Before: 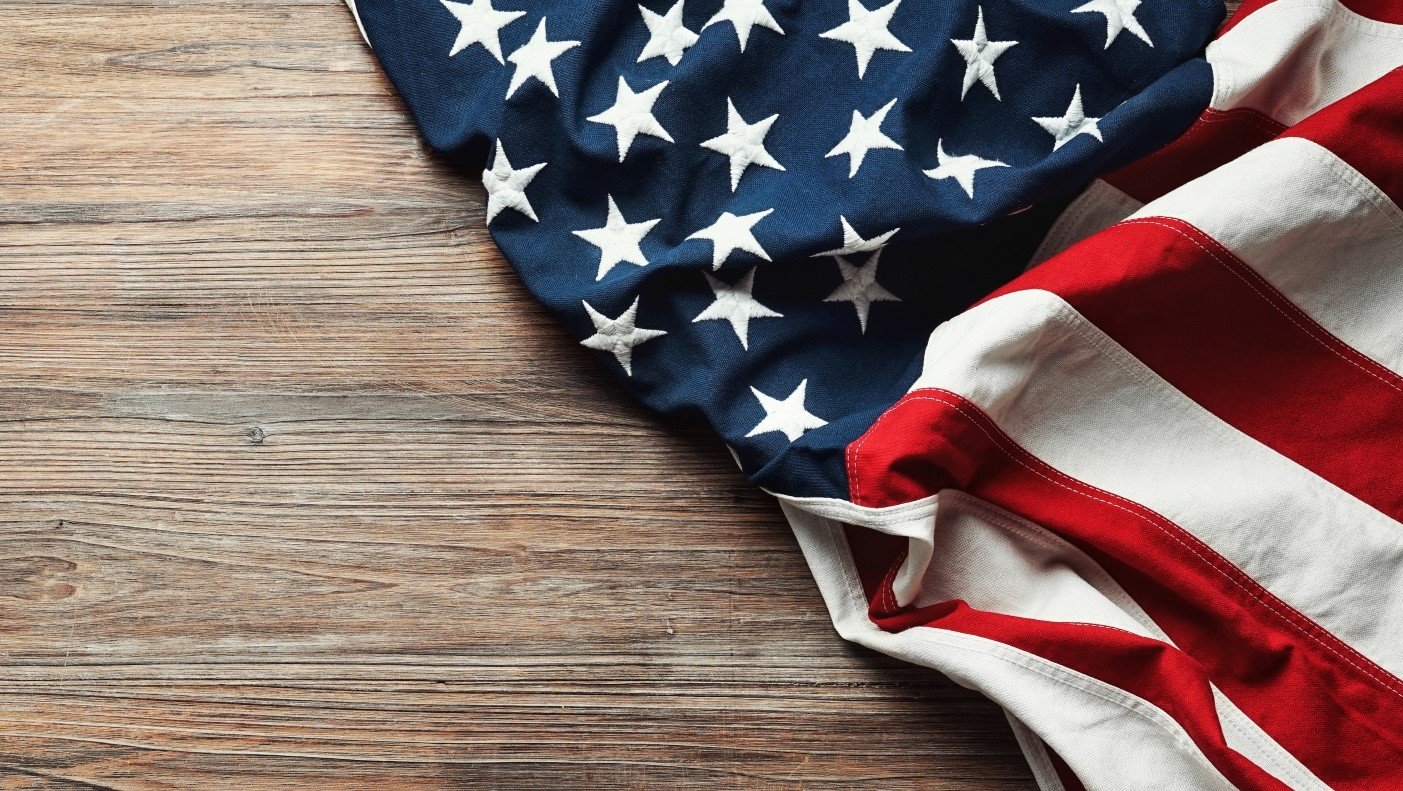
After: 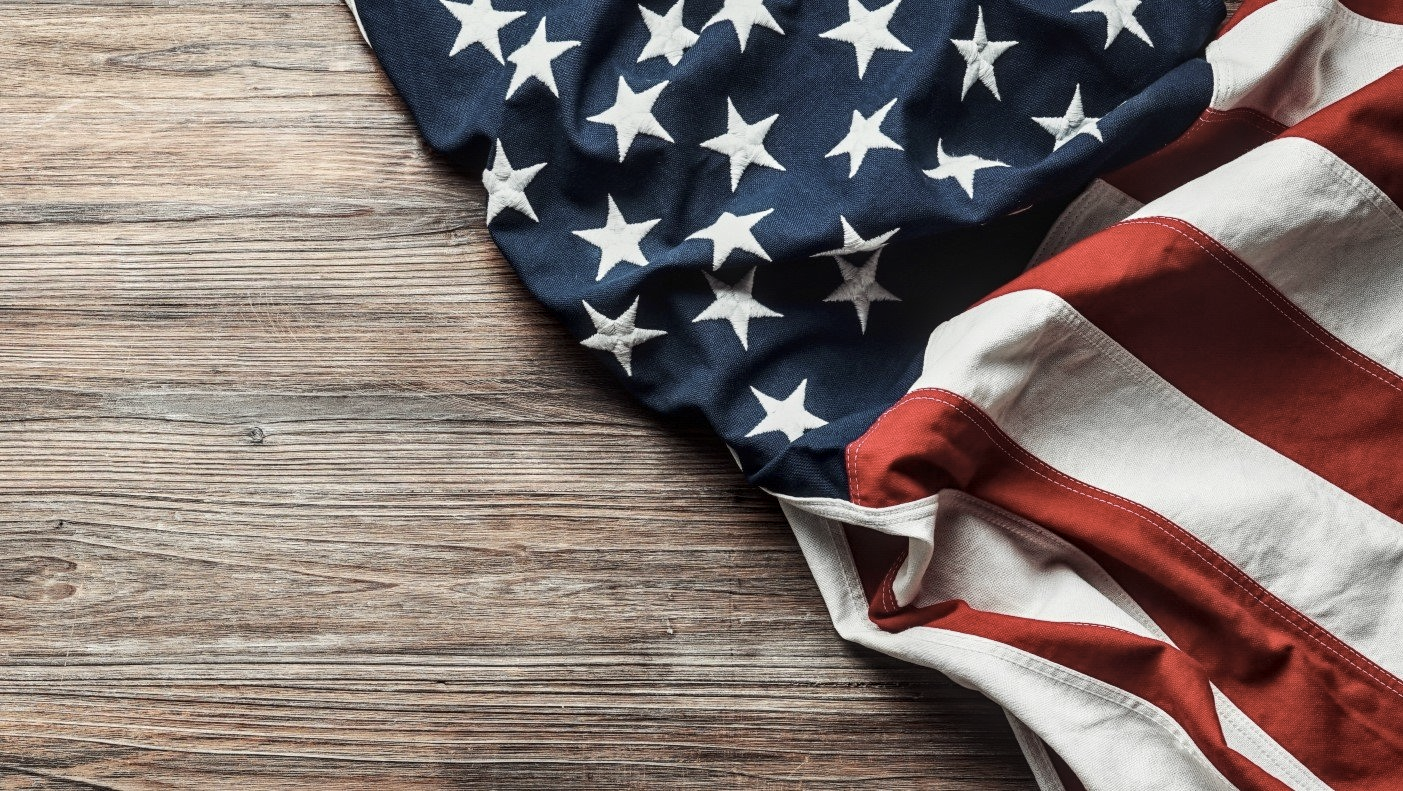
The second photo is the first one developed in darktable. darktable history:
local contrast: highlights 55%, shadows 52%, detail 130%, midtone range 0.452
contrast brightness saturation: contrast 0.1, saturation -0.3
